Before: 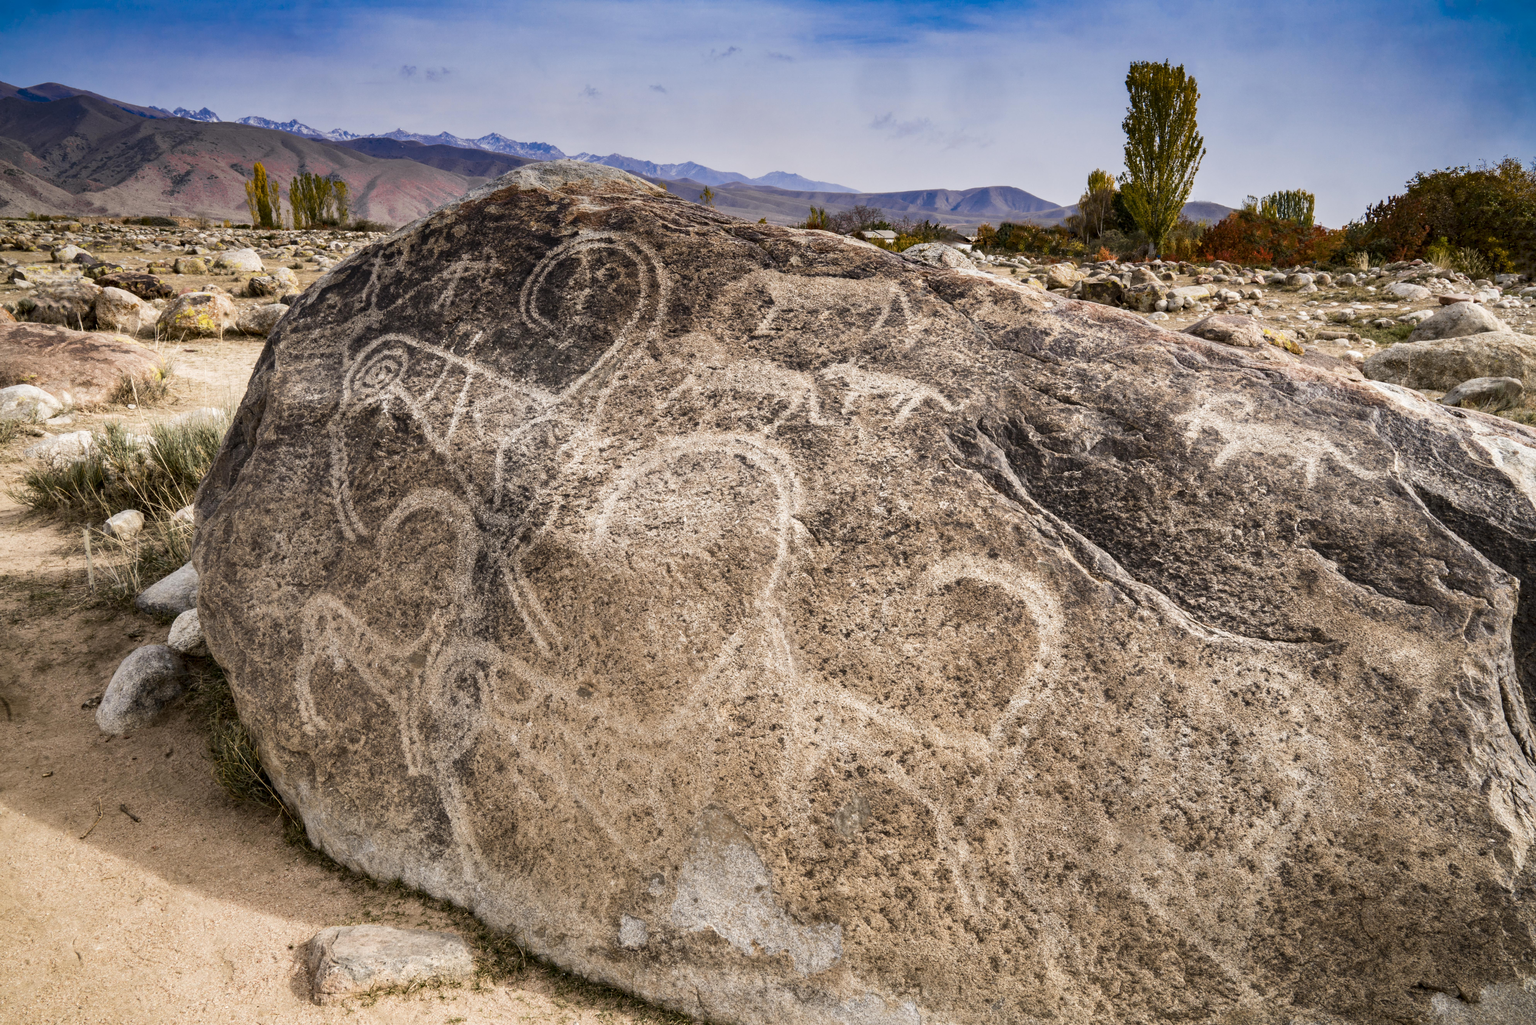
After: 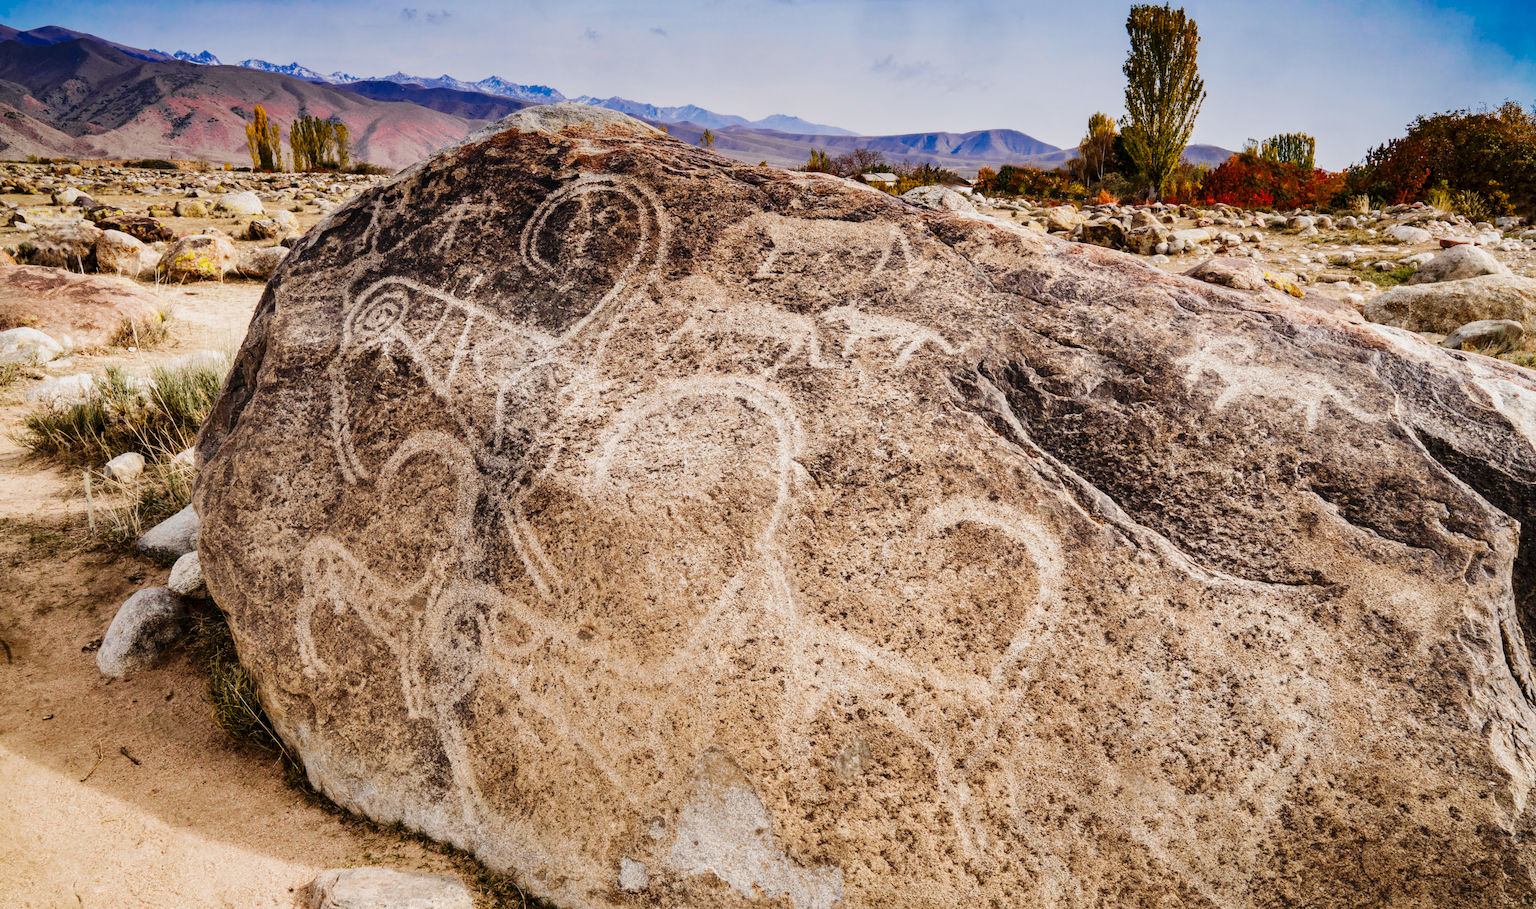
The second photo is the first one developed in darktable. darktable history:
crop and rotate: top 5.609%, bottom 5.609%
base curve: curves: ch0 [(0, 0) (0.036, 0.025) (0.121, 0.166) (0.206, 0.329) (0.605, 0.79) (1, 1)], preserve colors none
tone equalizer: -8 EV 0.25 EV, -7 EV 0.417 EV, -6 EV 0.417 EV, -5 EV 0.25 EV, -3 EV -0.25 EV, -2 EV -0.417 EV, -1 EV -0.417 EV, +0 EV -0.25 EV, edges refinement/feathering 500, mask exposure compensation -1.57 EV, preserve details guided filter
